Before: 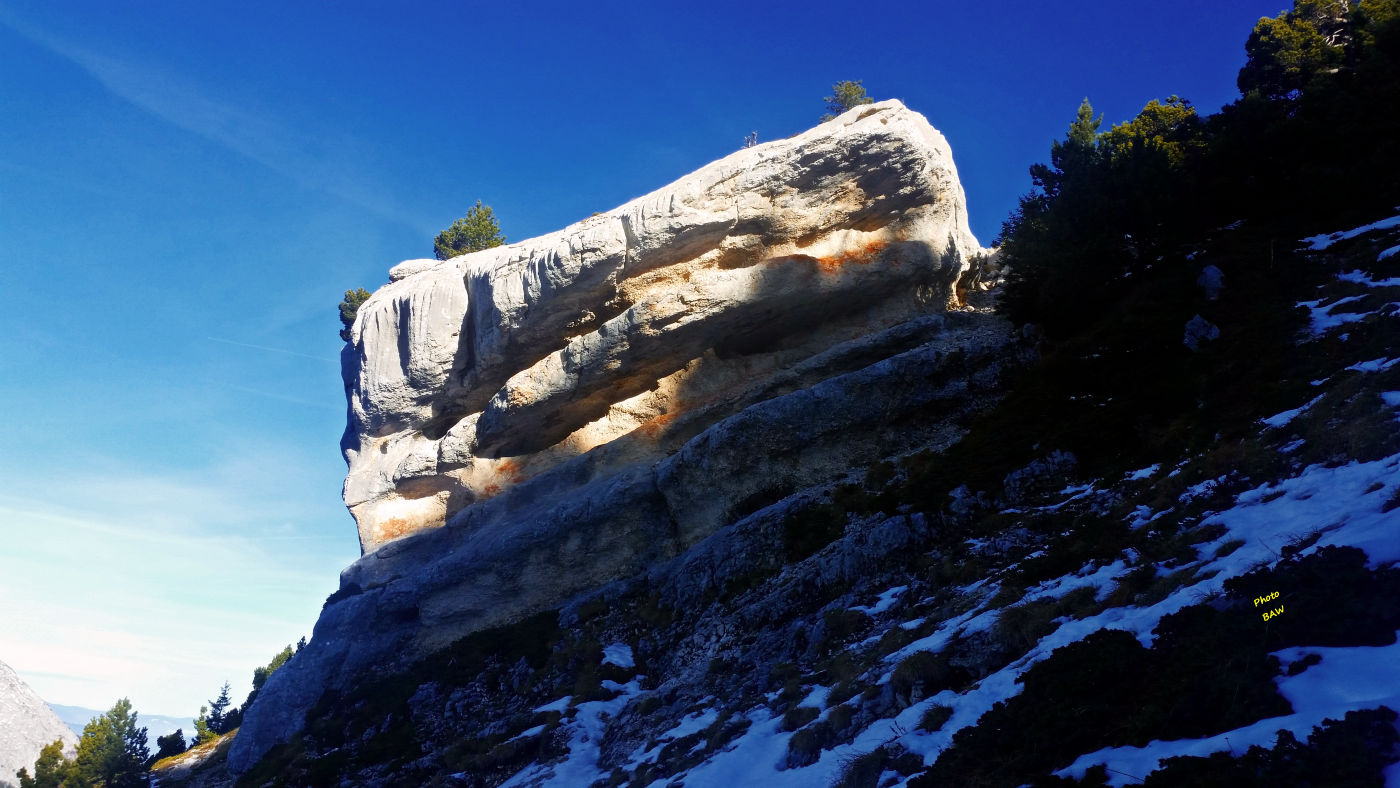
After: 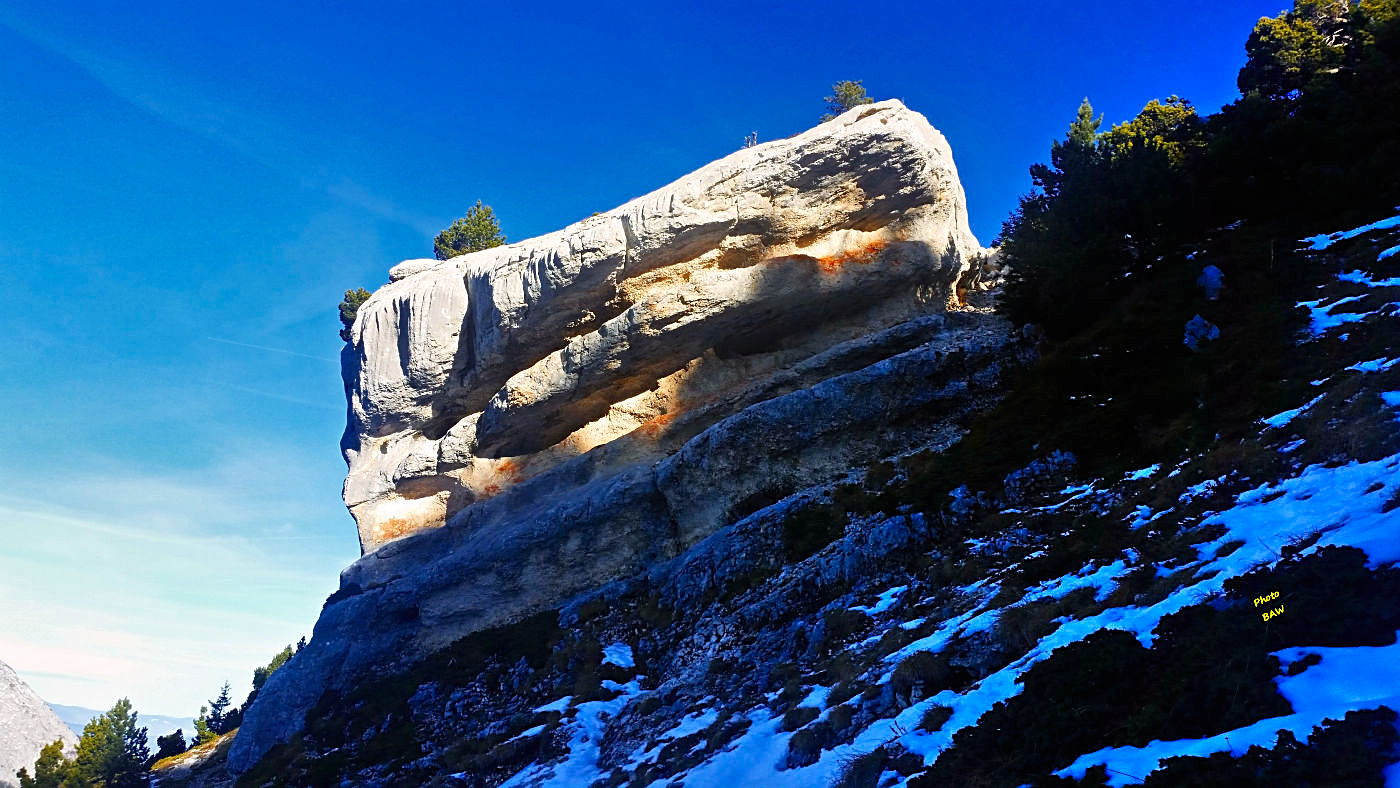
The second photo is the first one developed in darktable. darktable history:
exposure: black level correction 0, compensate exposure bias true, compensate highlight preservation false
color contrast: green-magenta contrast 1.2, blue-yellow contrast 1.2
shadows and highlights: low approximation 0.01, soften with gaussian
sharpen: amount 0.6
